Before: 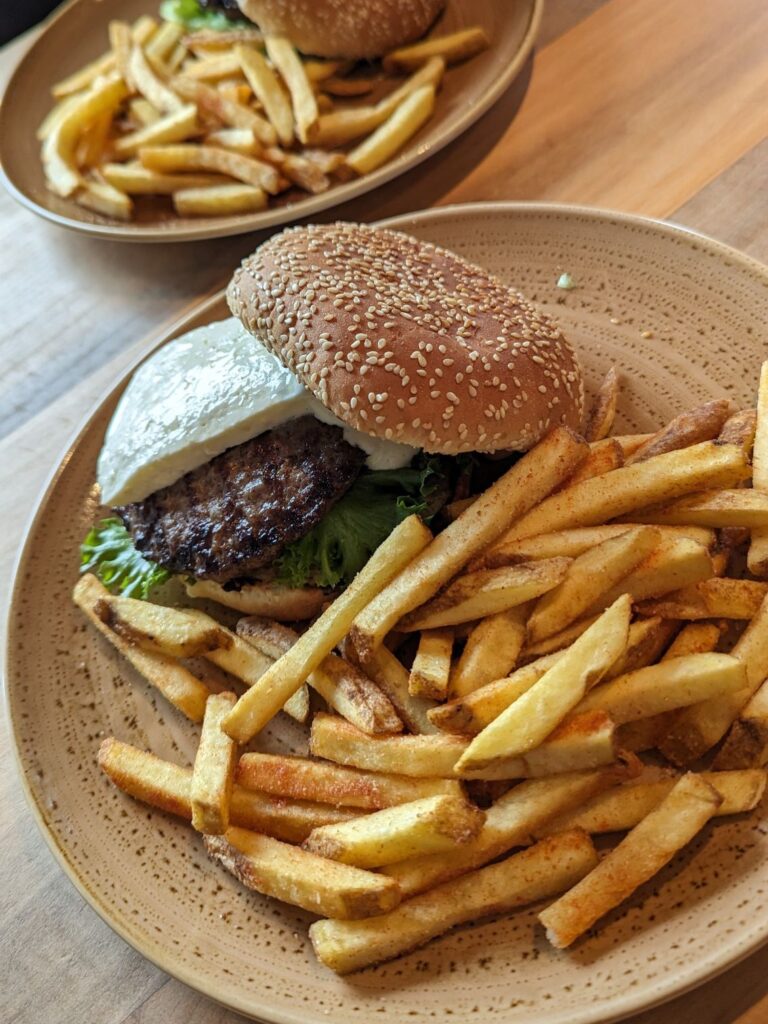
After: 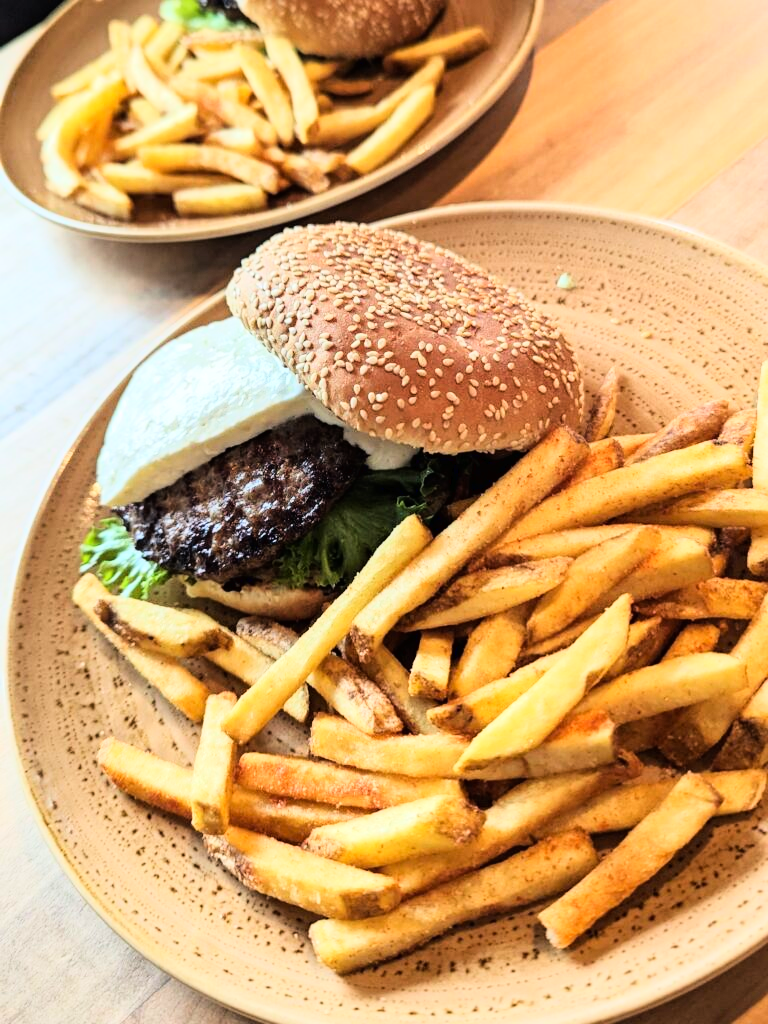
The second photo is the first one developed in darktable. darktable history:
base curve: curves: ch0 [(0, 0) (0, 0.001) (0.001, 0.001) (0.004, 0.002) (0.007, 0.004) (0.015, 0.013) (0.033, 0.045) (0.052, 0.096) (0.075, 0.17) (0.099, 0.241) (0.163, 0.42) (0.219, 0.55) (0.259, 0.616) (0.327, 0.722) (0.365, 0.765) (0.522, 0.873) (0.547, 0.881) (0.689, 0.919) (0.826, 0.952) (1, 1)]
